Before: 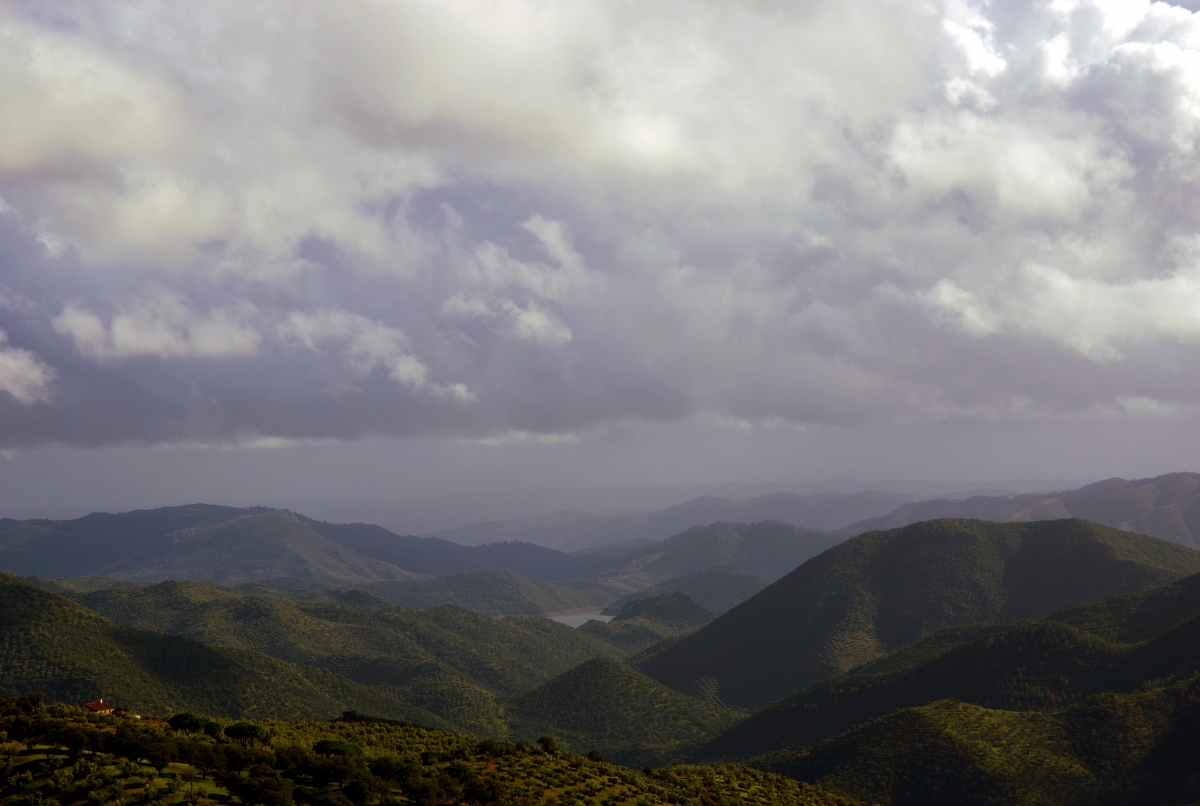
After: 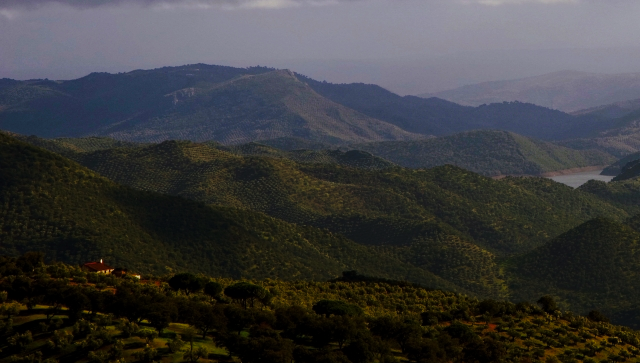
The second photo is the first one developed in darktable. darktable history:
base curve: curves: ch0 [(0, 0) (0.028, 0.03) (0.121, 0.232) (0.46, 0.748) (0.859, 0.968) (1, 1)], preserve colors none
haze removal: compatibility mode true, adaptive false
crop and rotate: top 54.778%, right 46.61%, bottom 0.159%
exposure: exposure -0.582 EV, compensate highlight preservation false
